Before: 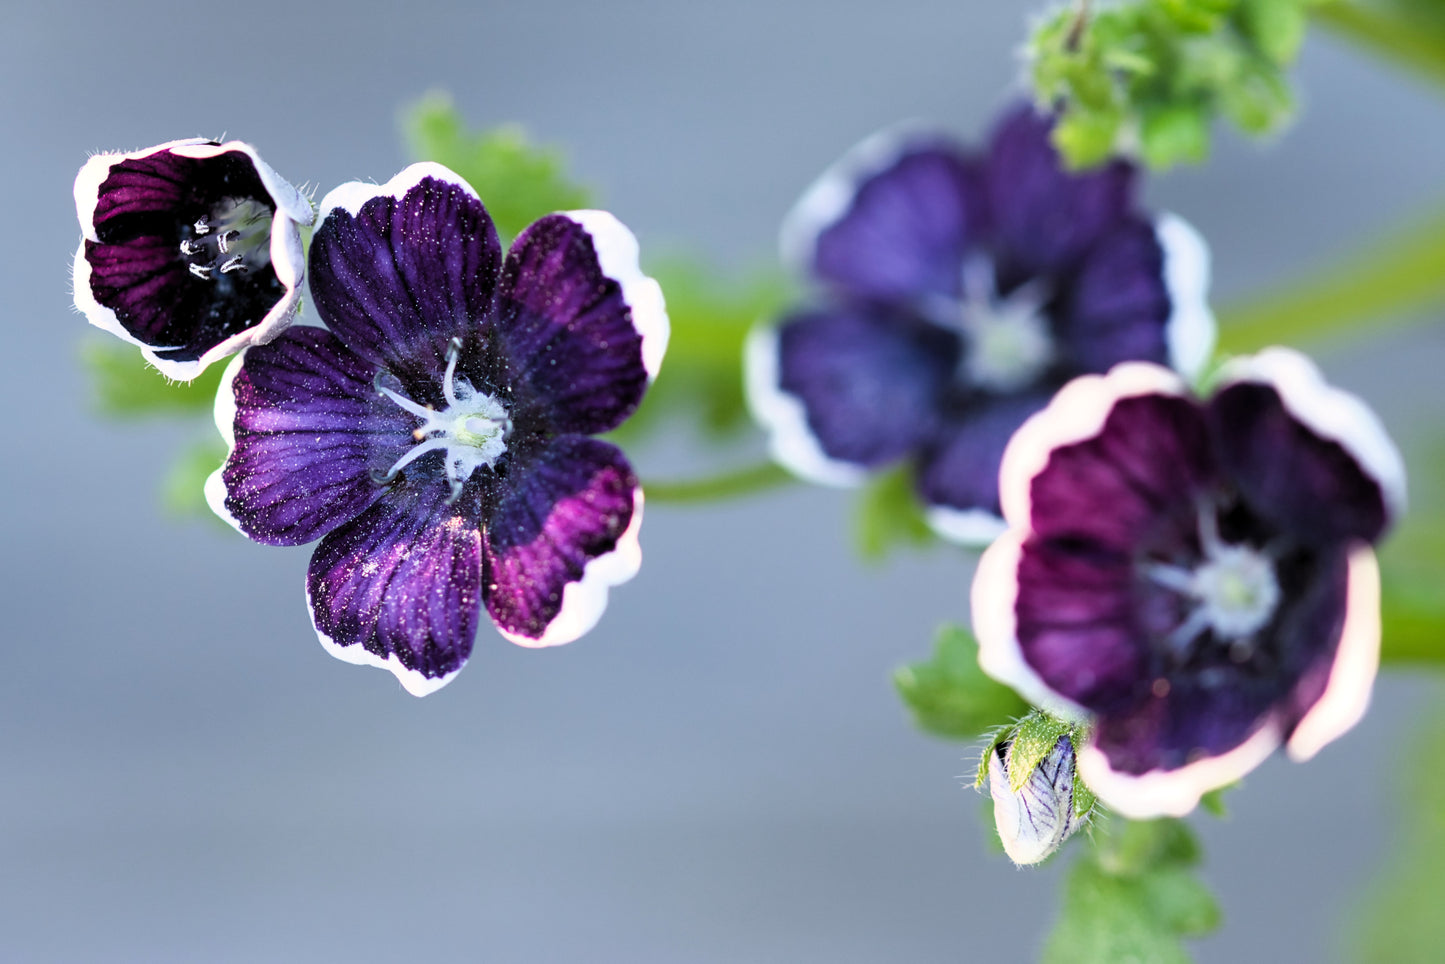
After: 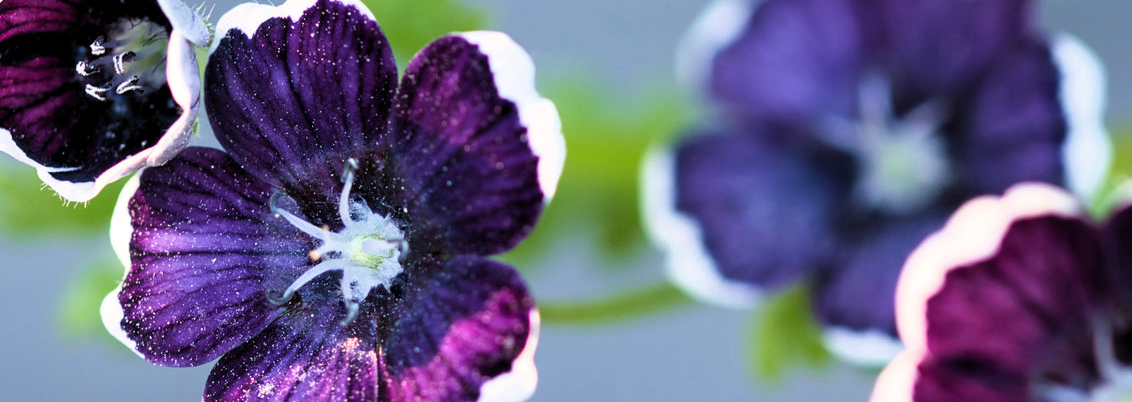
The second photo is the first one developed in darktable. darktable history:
velvia: on, module defaults
crop: left 7.262%, top 18.643%, right 14.39%, bottom 39.568%
